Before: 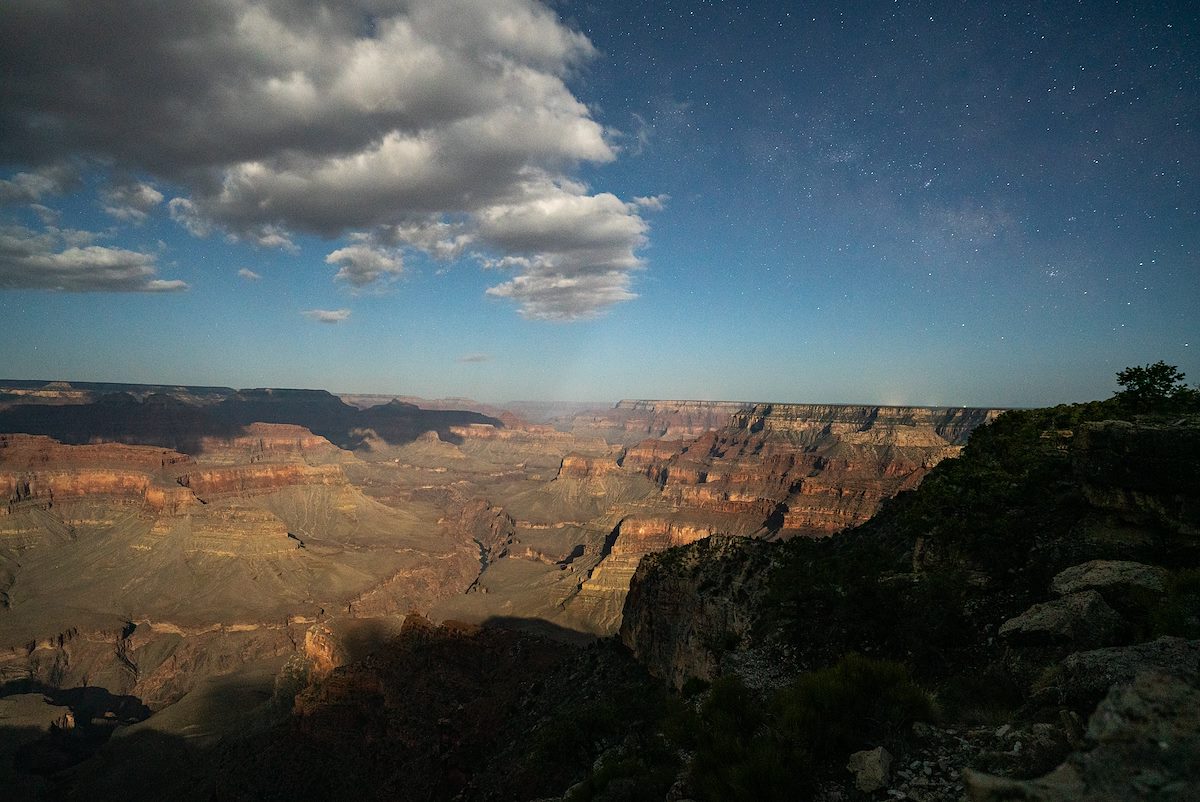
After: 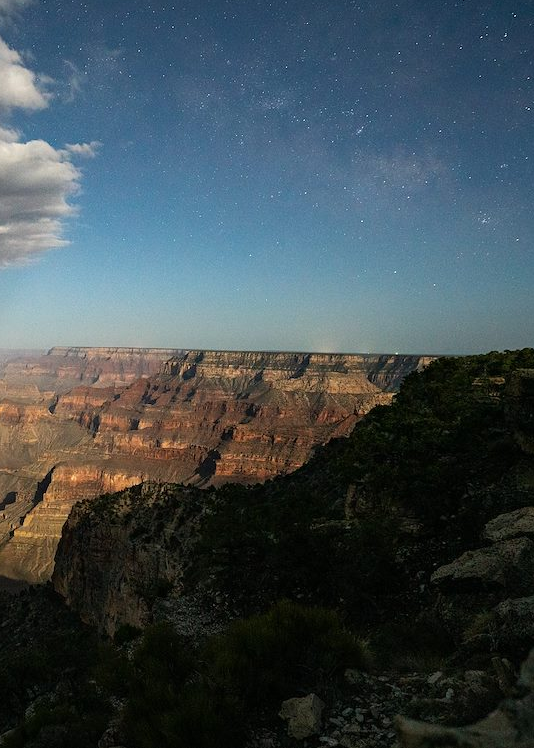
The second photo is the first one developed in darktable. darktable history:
exposure: compensate exposure bias true, compensate highlight preservation false
crop: left 47.396%, top 6.703%, right 8.093%
